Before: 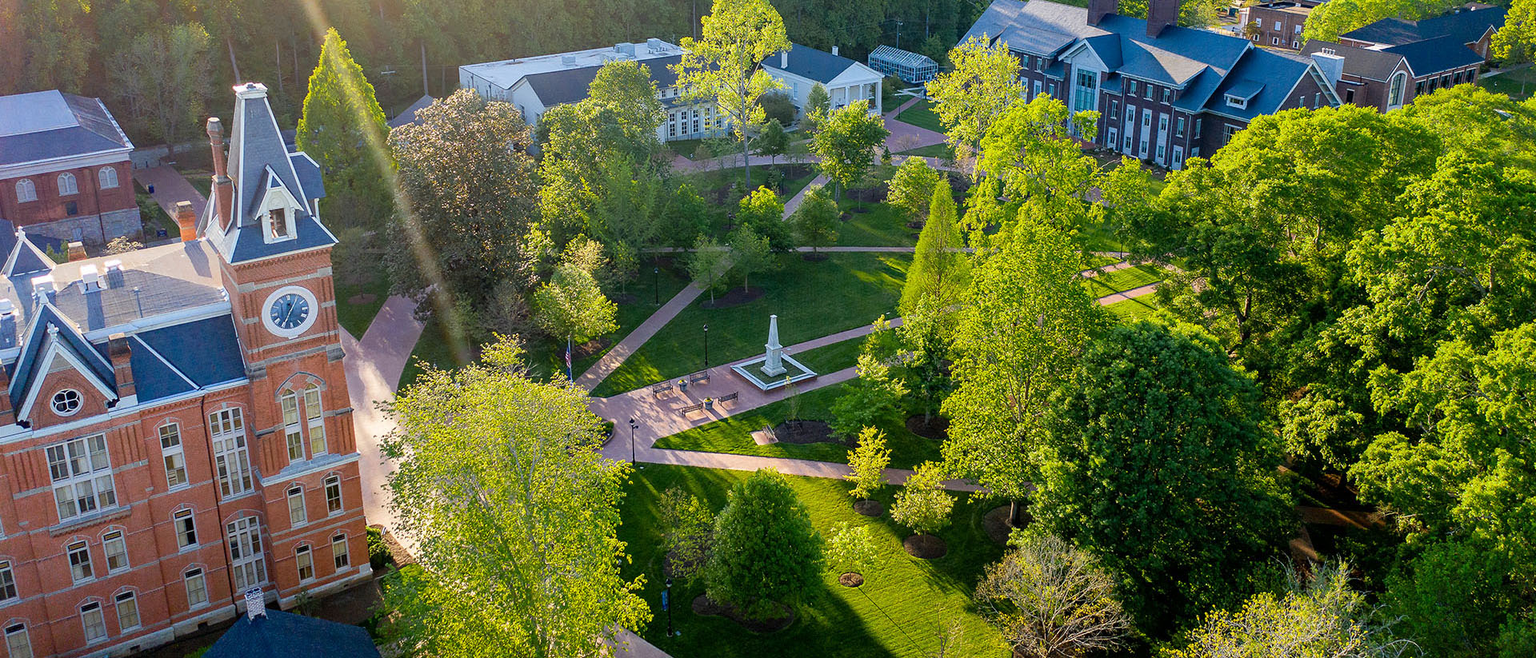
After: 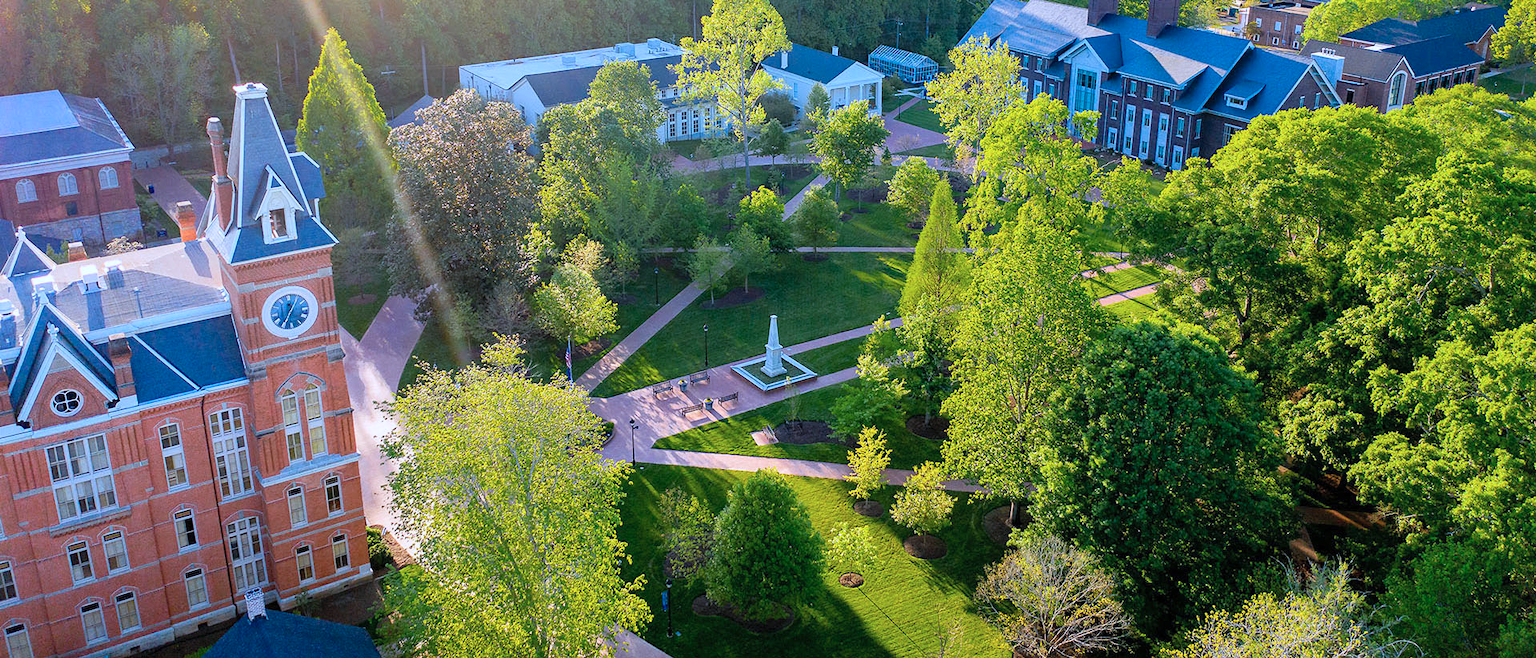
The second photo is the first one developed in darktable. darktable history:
color correction: highlights a* -2.24, highlights b* -18.1
contrast brightness saturation: contrast 0.07, brightness 0.08, saturation 0.18
color calibration: illuminant custom, x 0.348, y 0.366, temperature 4940.58 K
